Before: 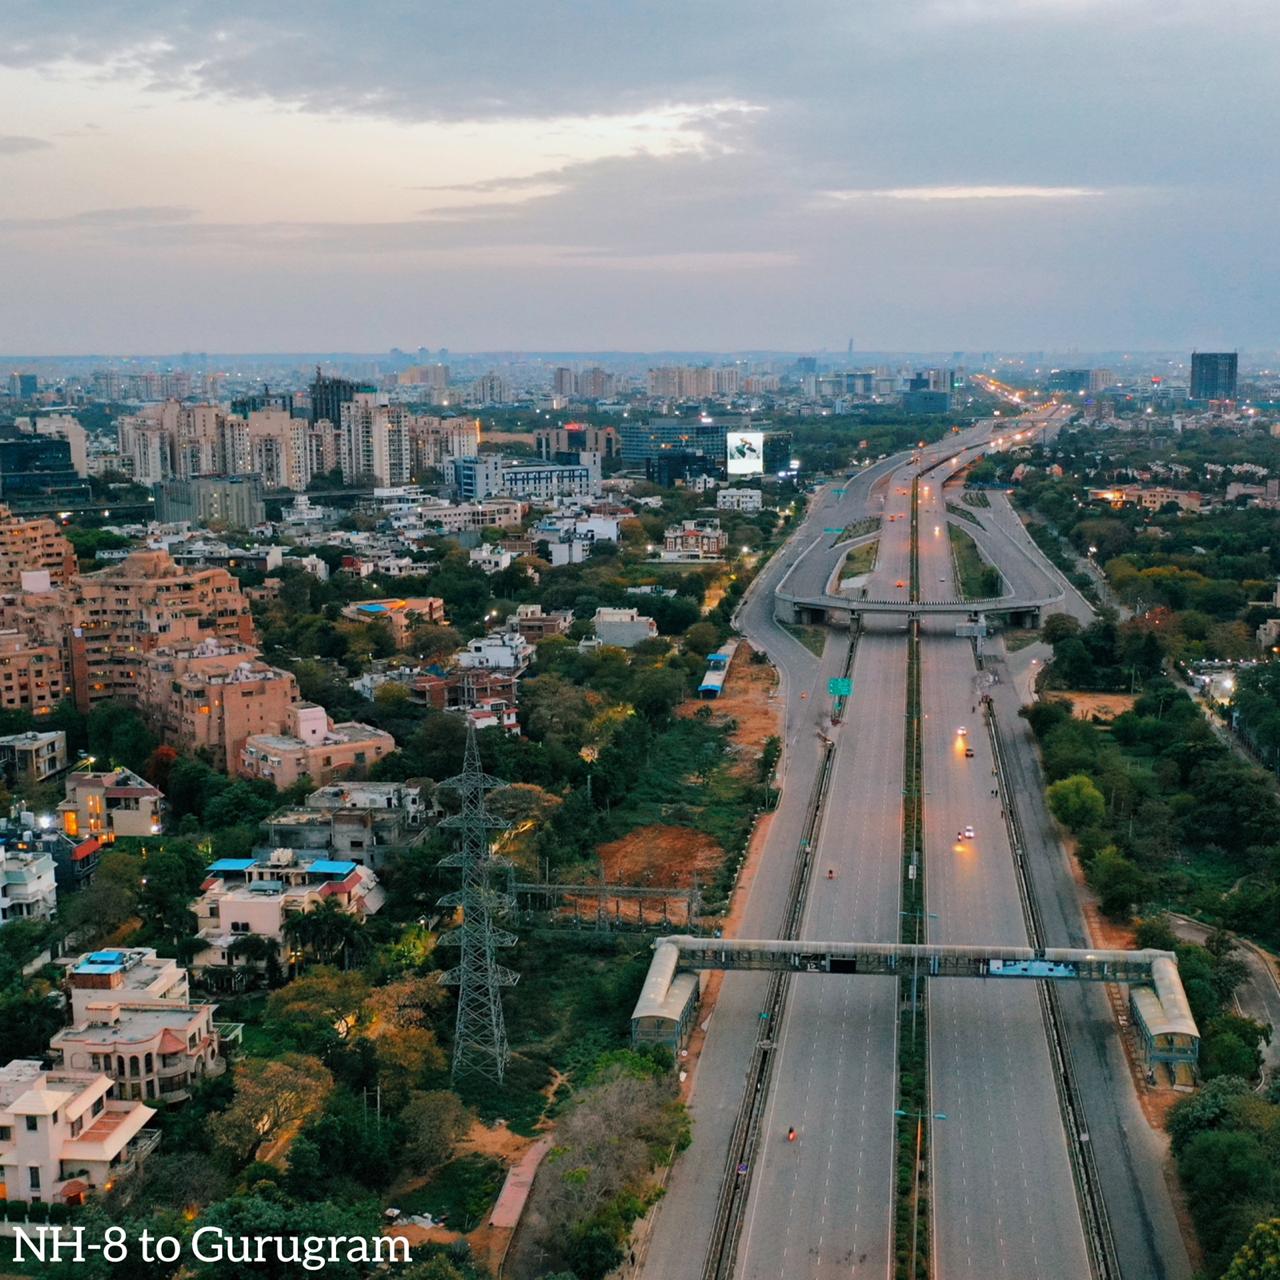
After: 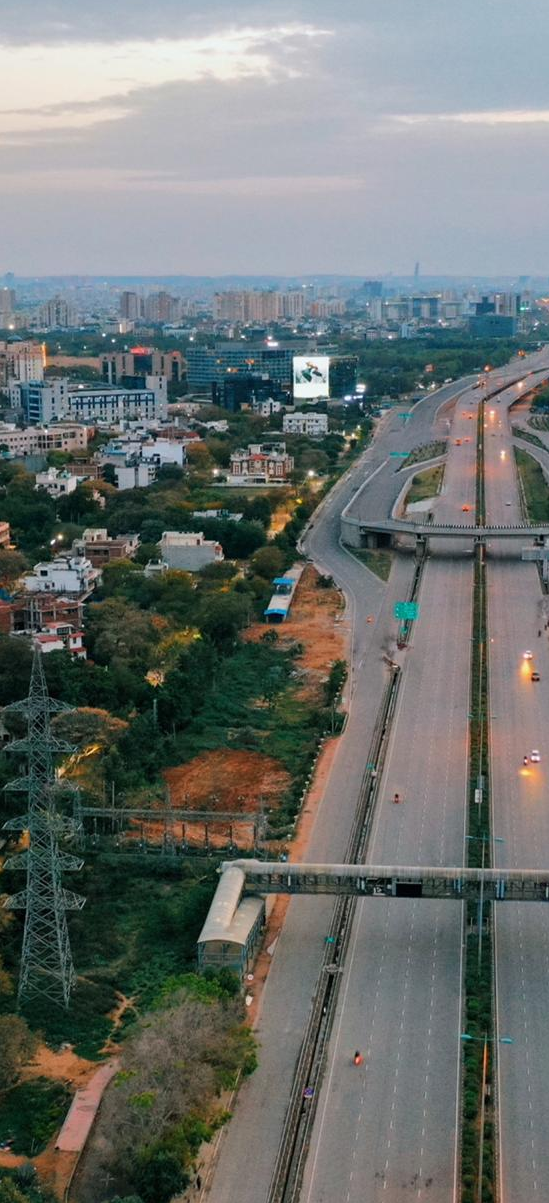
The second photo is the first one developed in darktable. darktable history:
crop: left 33.915%, top 5.944%, right 23.155%
